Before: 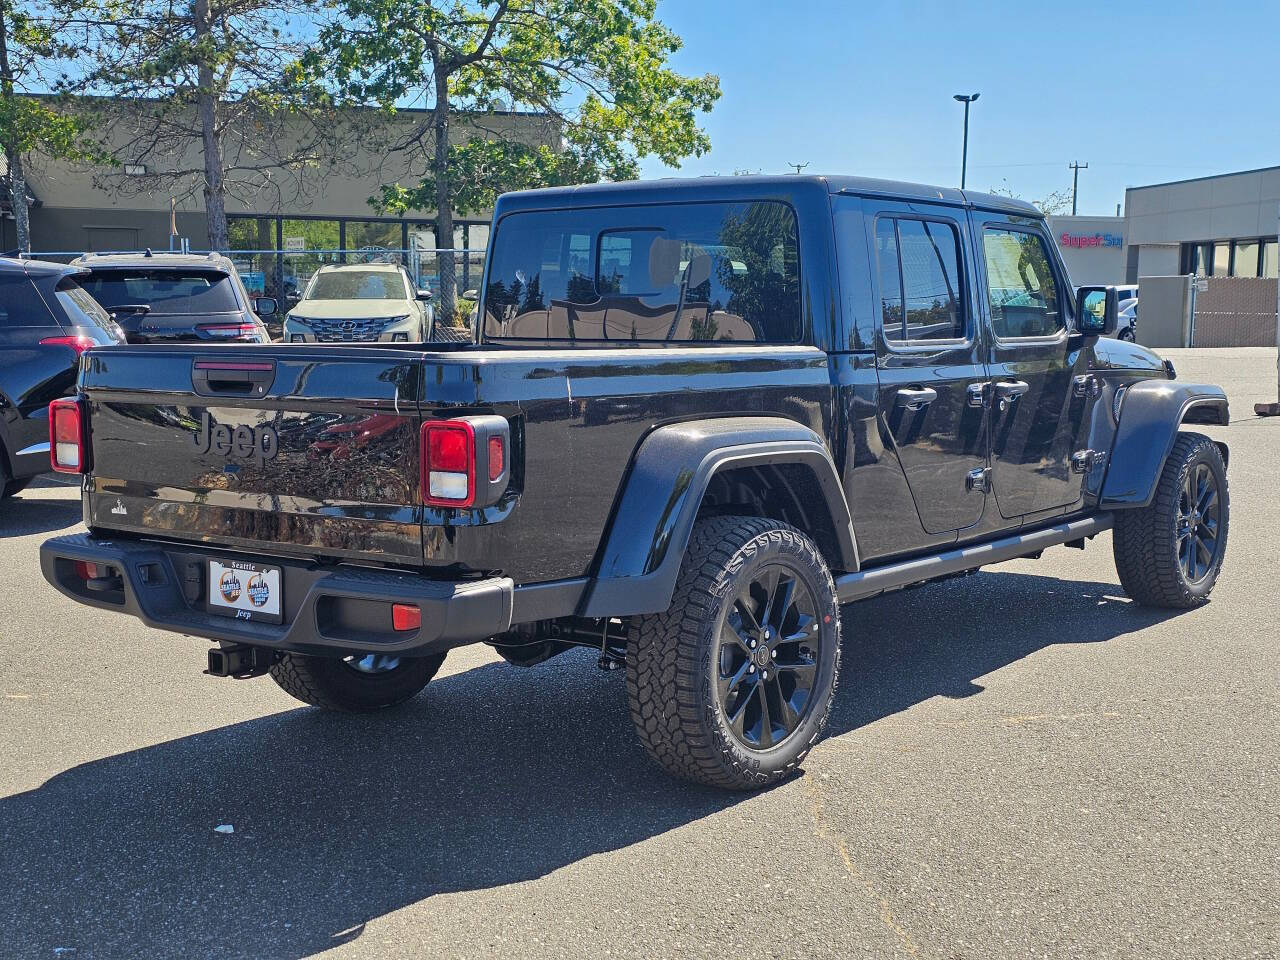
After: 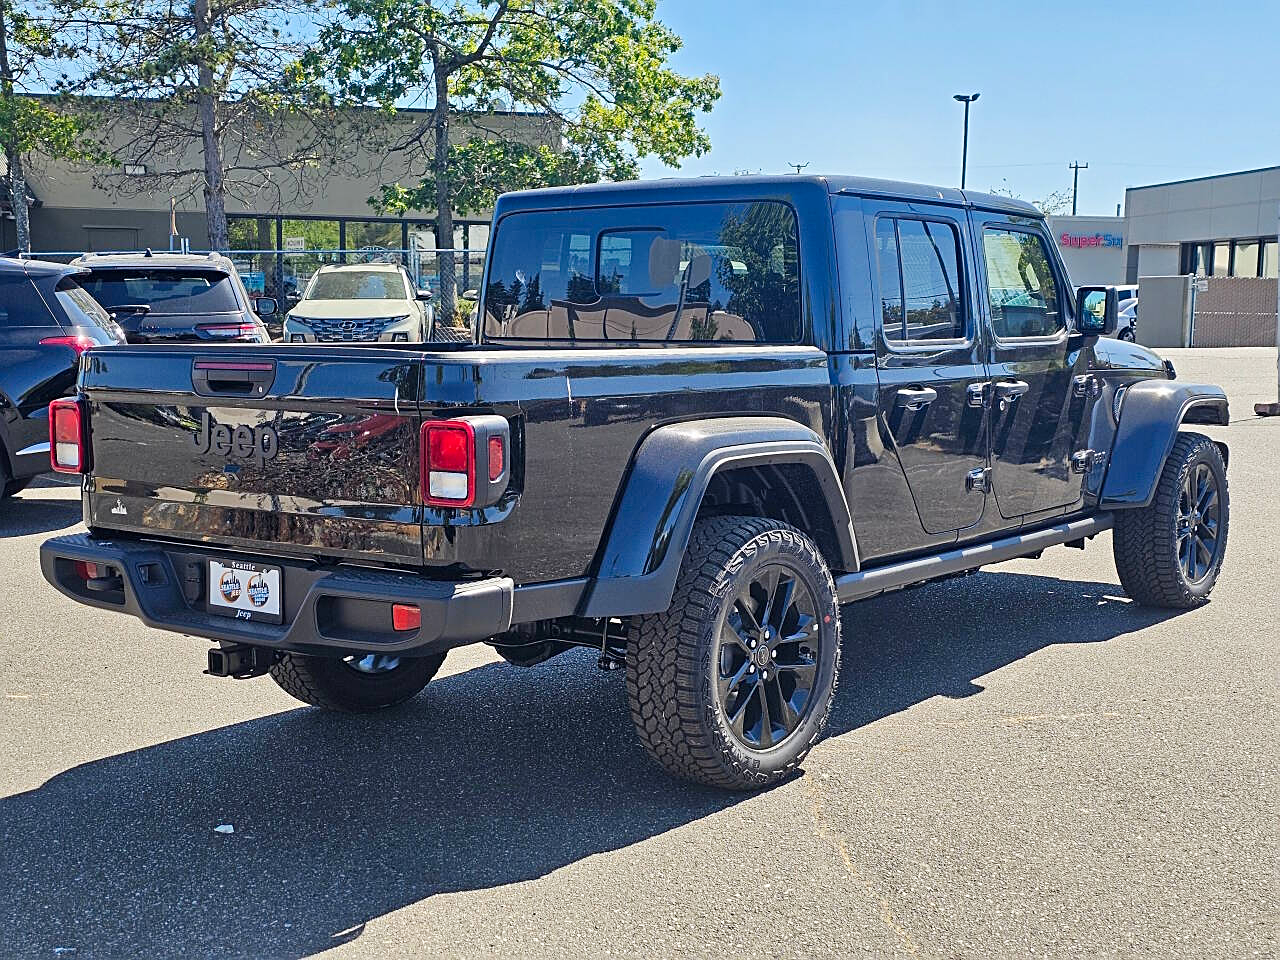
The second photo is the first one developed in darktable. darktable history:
tone curve: curves: ch0 [(0, 0) (0.004, 0.002) (0.02, 0.013) (0.218, 0.218) (0.664, 0.718) (0.832, 0.873) (1, 1)], preserve colors none
sharpen: on, module defaults
